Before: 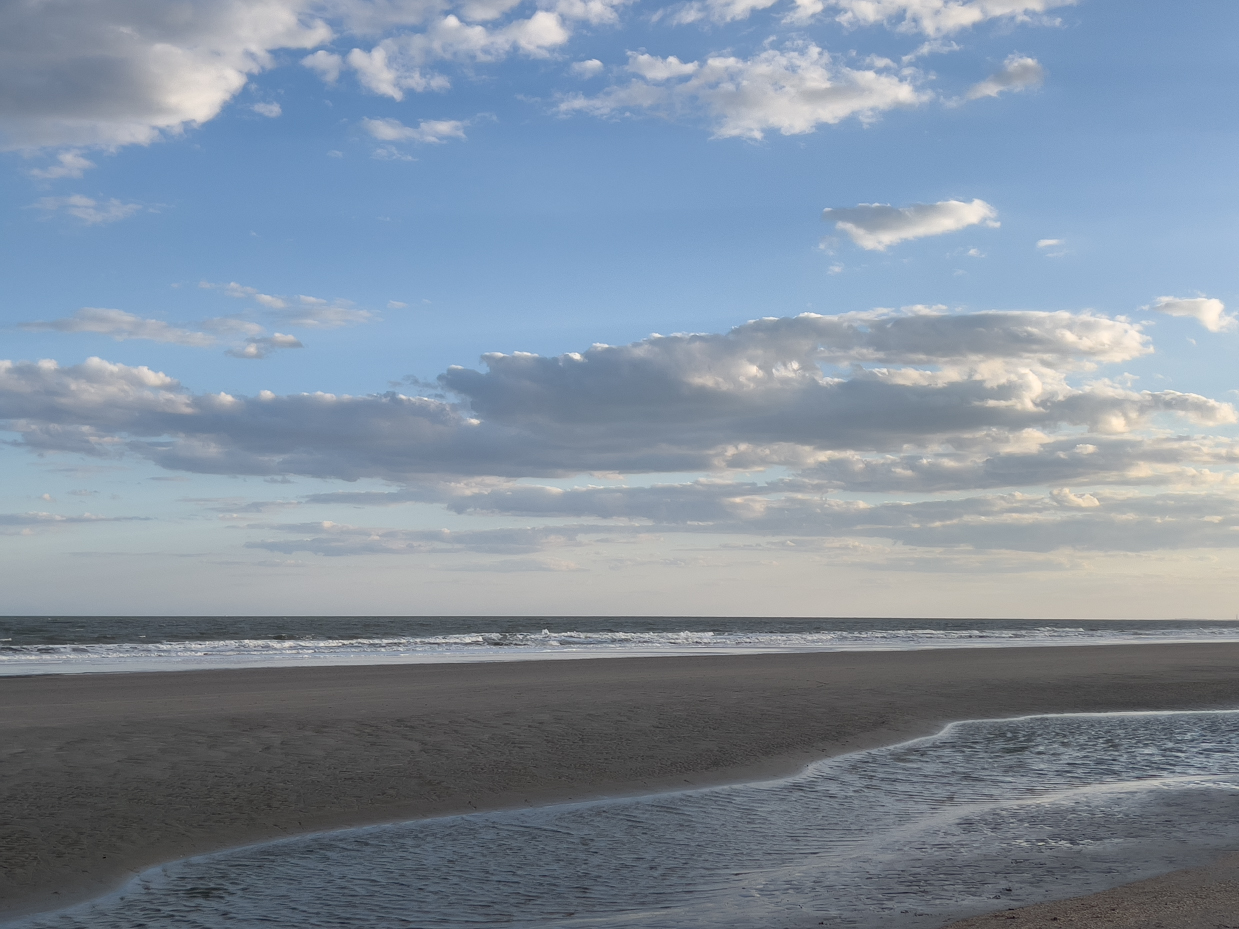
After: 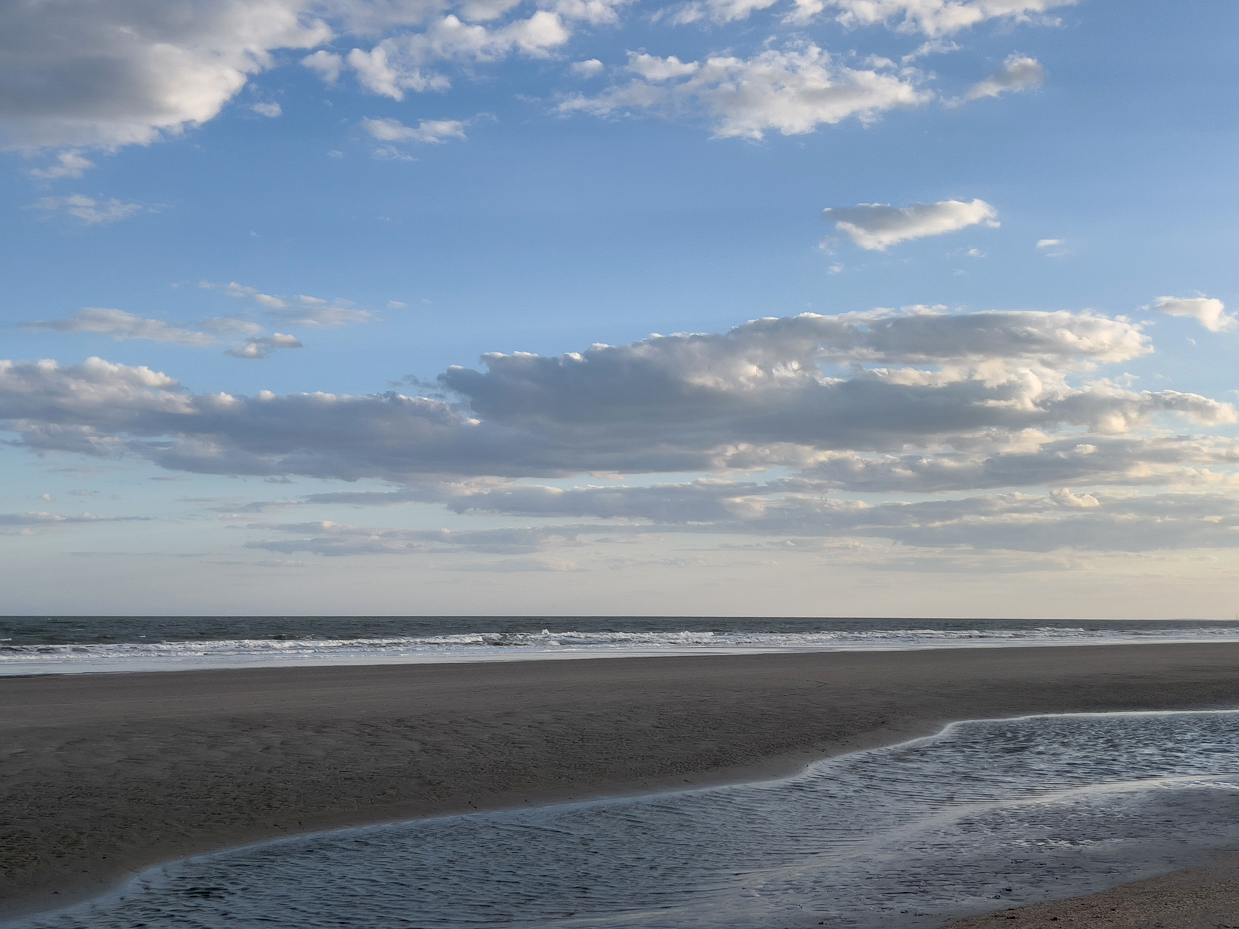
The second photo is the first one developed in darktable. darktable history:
exposure: black level correction 0.017, exposure -0.006 EV, compensate highlight preservation false
